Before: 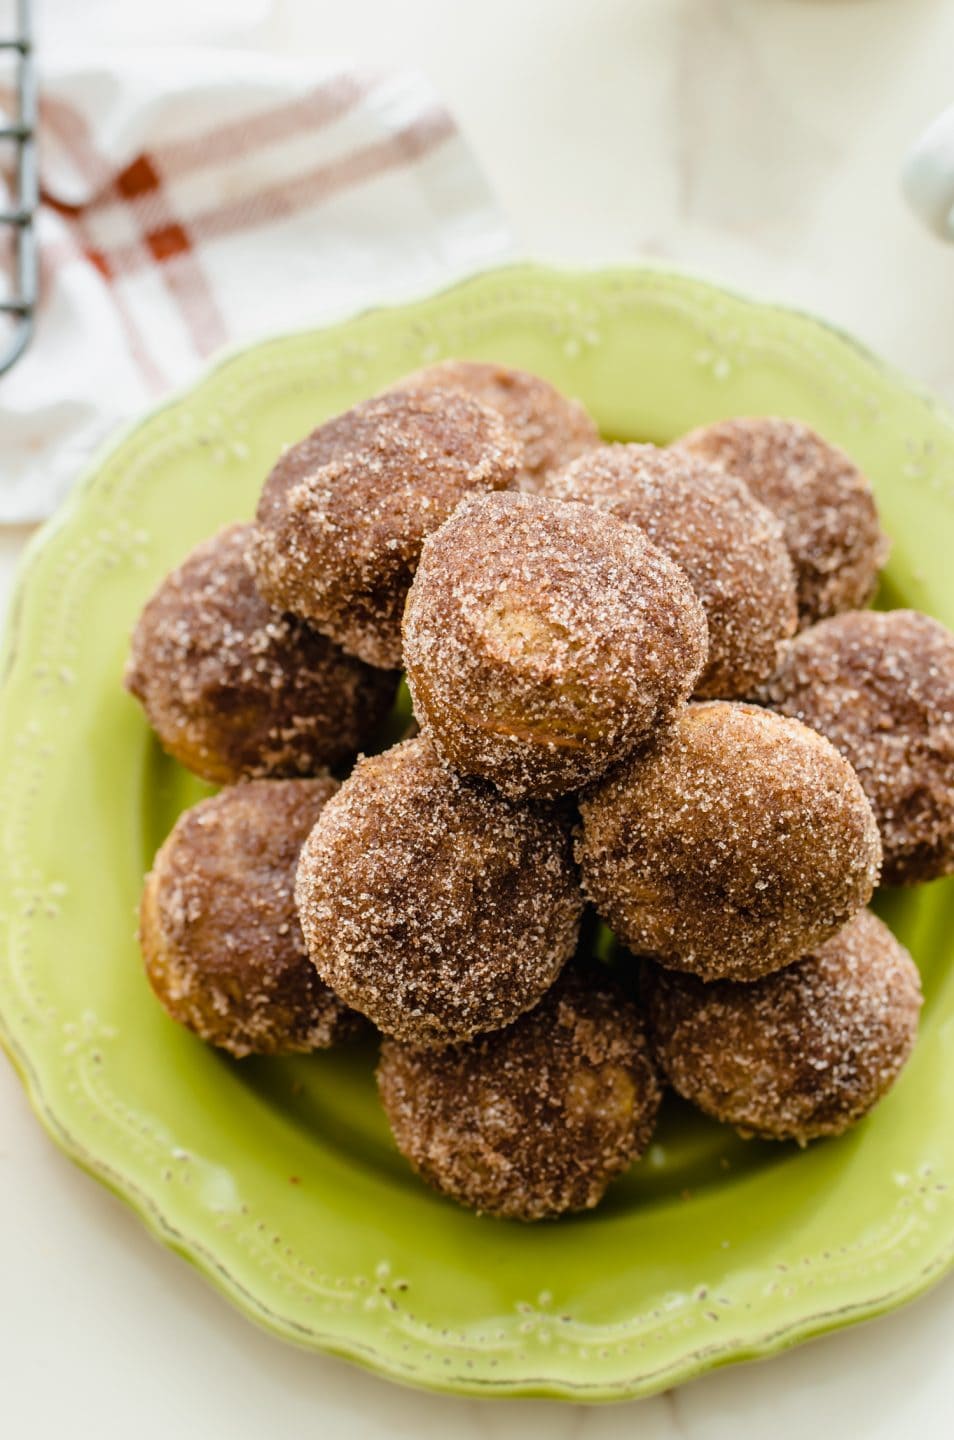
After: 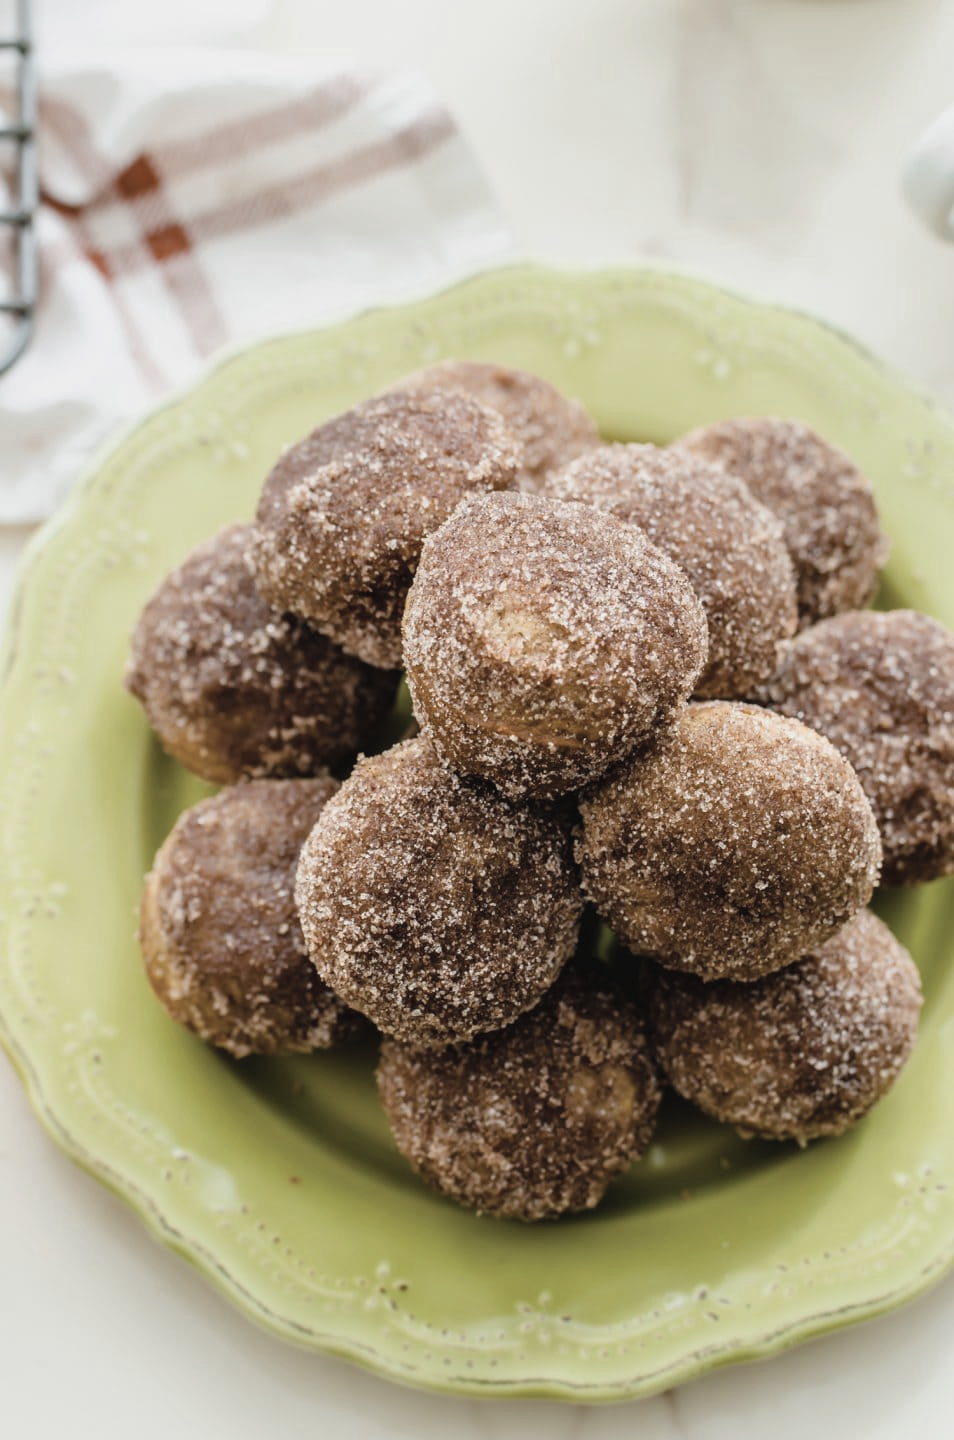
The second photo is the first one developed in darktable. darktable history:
contrast brightness saturation: contrast -0.051, saturation -0.397
